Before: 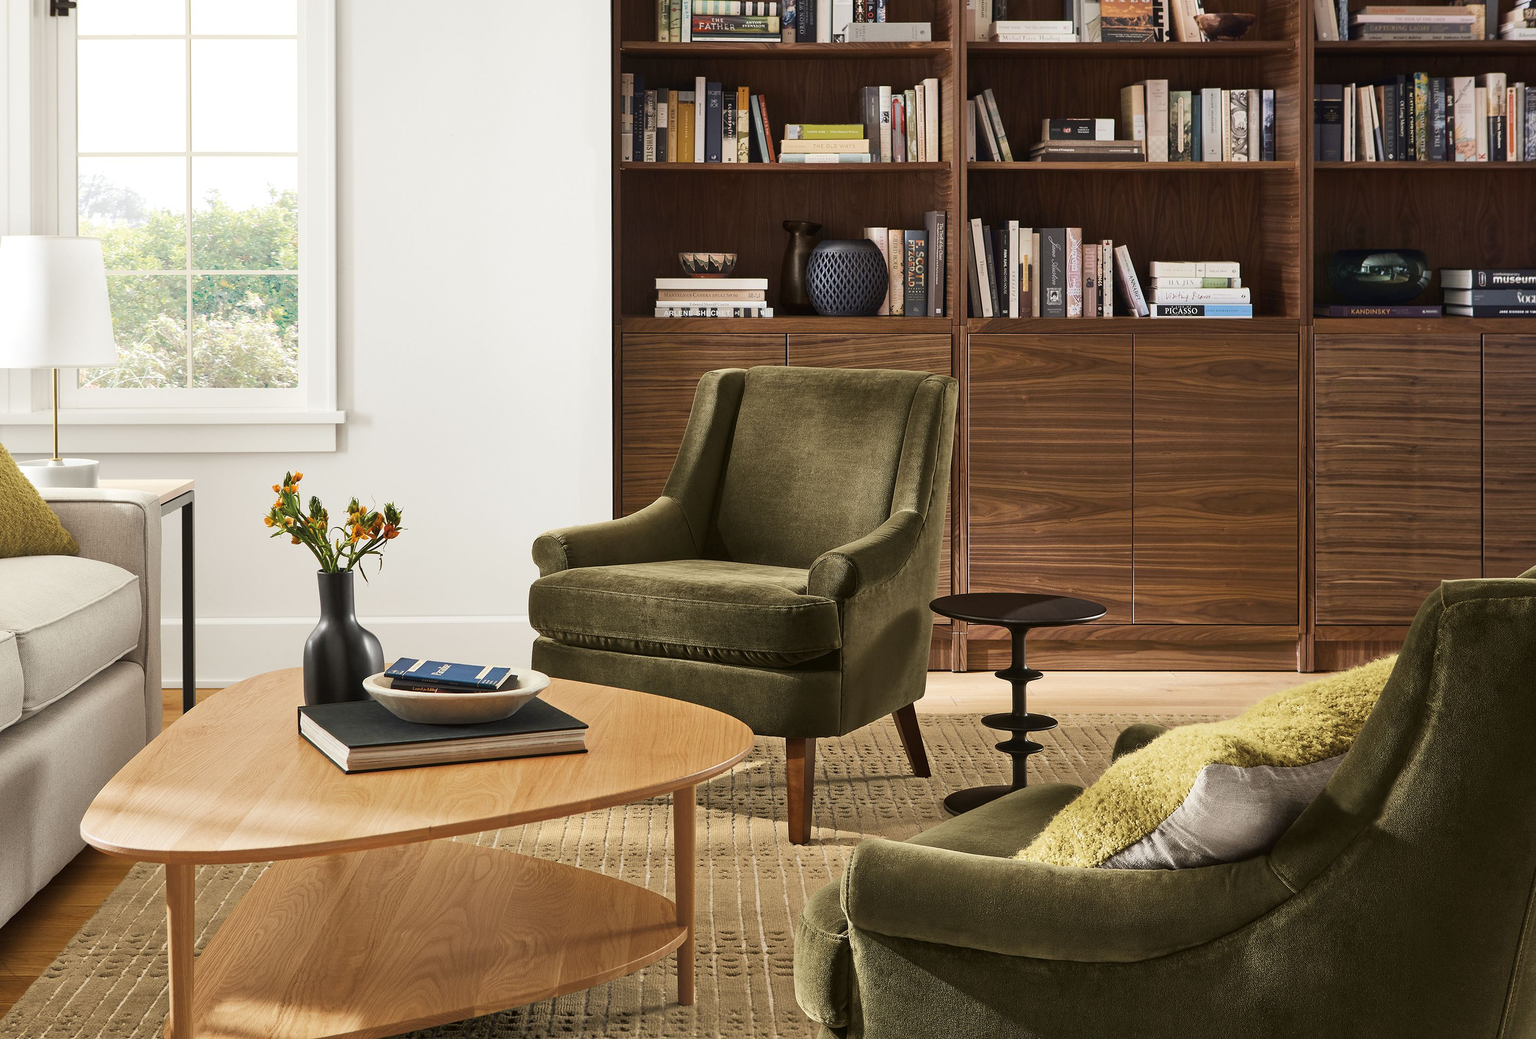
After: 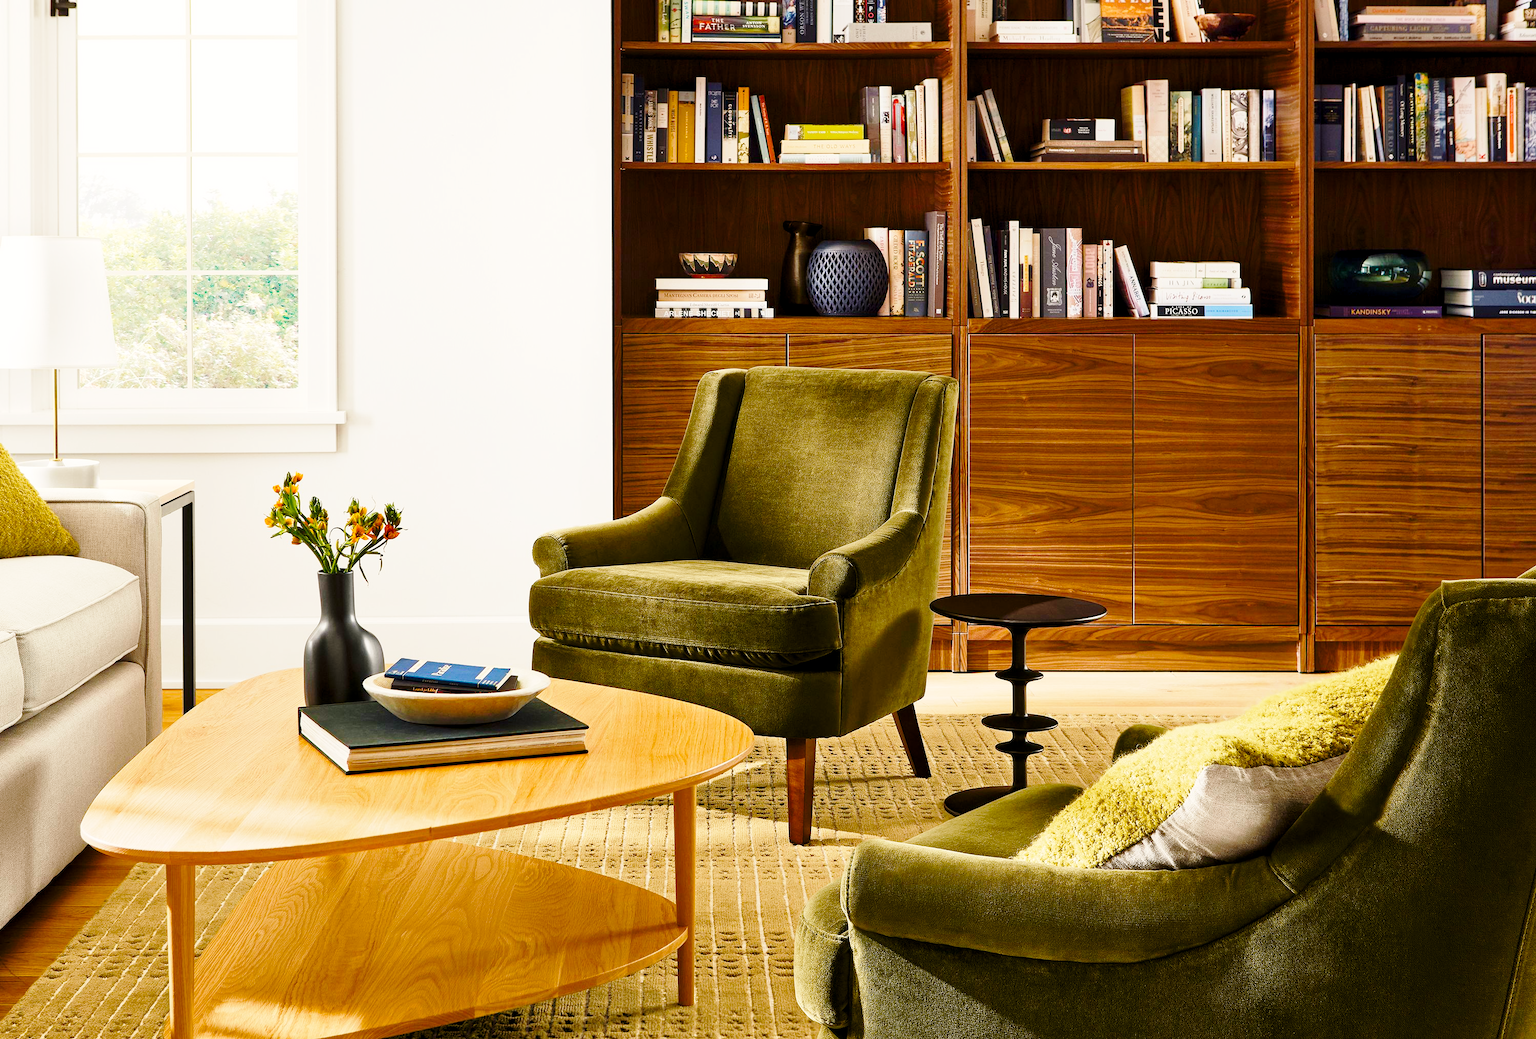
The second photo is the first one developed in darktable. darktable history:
base curve: curves: ch0 [(0, 0) (0.028, 0.03) (0.121, 0.232) (0.46, 0.748) (0.859, 0.968) (1, 1)], preserve colors none
color balance rgb: shadows lift › chroma 1%, shadows lift › hue 240.84°, highlights gain › chroma 2%, highlights gain › hue 73.2°, global offset › luminance -0.5%, perceptual saturation grading › global saturation 20%, perceptual saturation grading › highlights -25%, perceptual saturation grading › shadows 50%, global vibrance 25.26%
